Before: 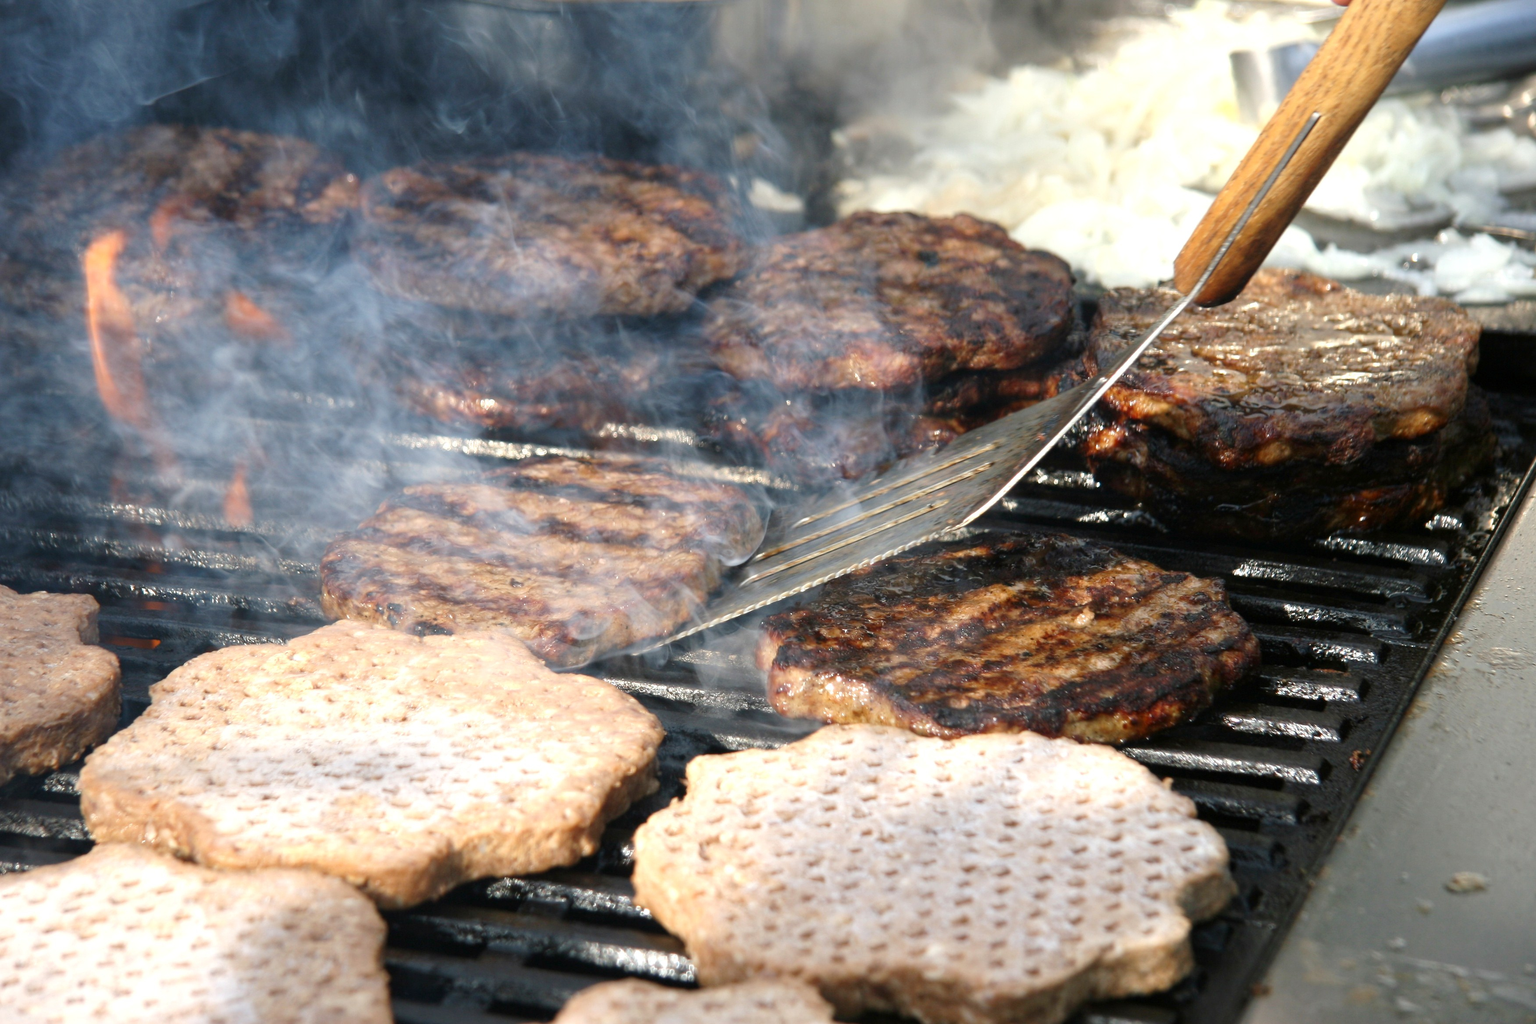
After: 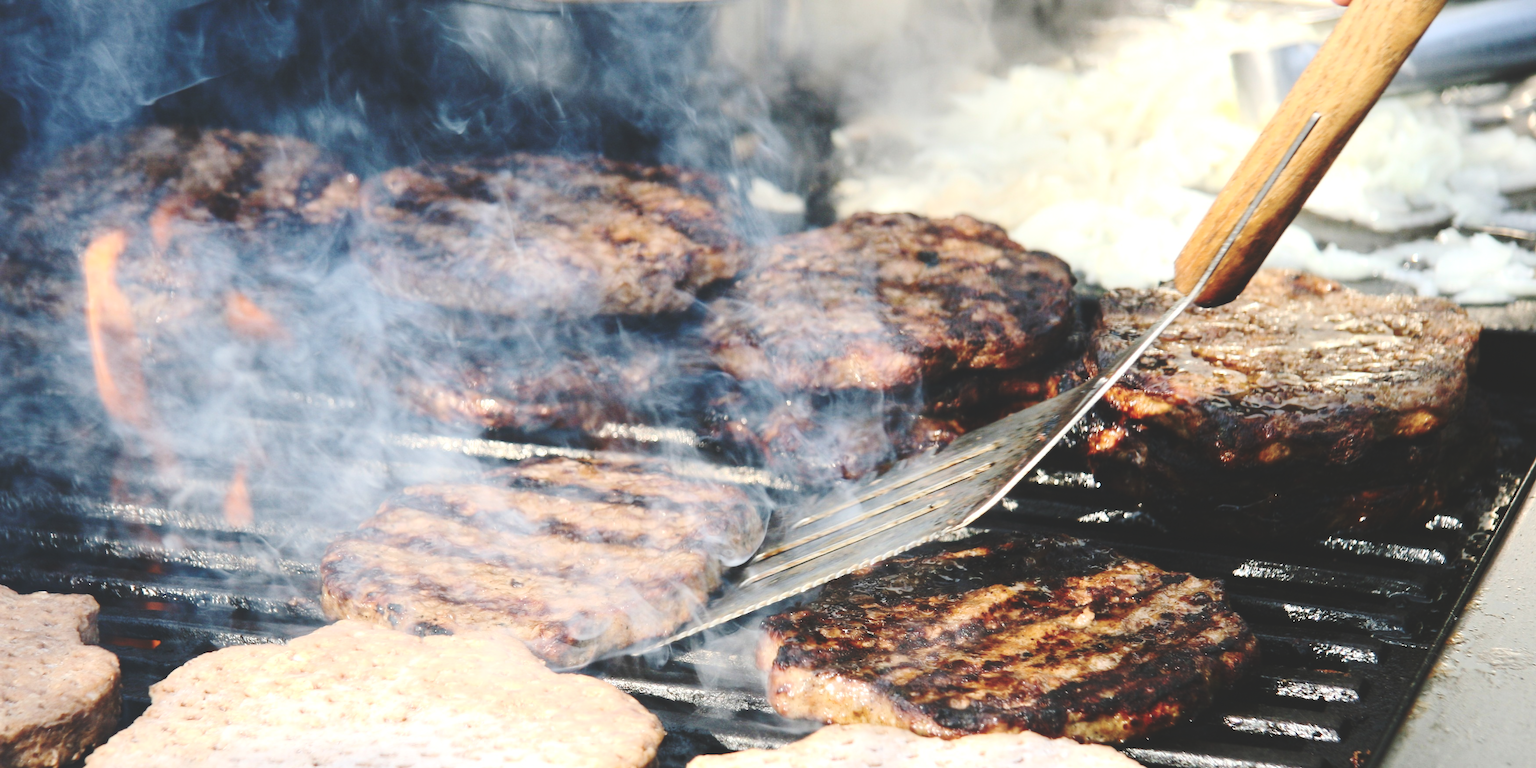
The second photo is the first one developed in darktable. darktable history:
crop: bottom 24.967%
contrast brightness saturation: contrast 0.24, brightness 0.09
base curve: curves: ch0 [(0, 0.024) (0.055, 0.065) (0.121, 0.166) (0.236, 0.319) (0.693, 0.726) (1, 1)], preserve colors none
